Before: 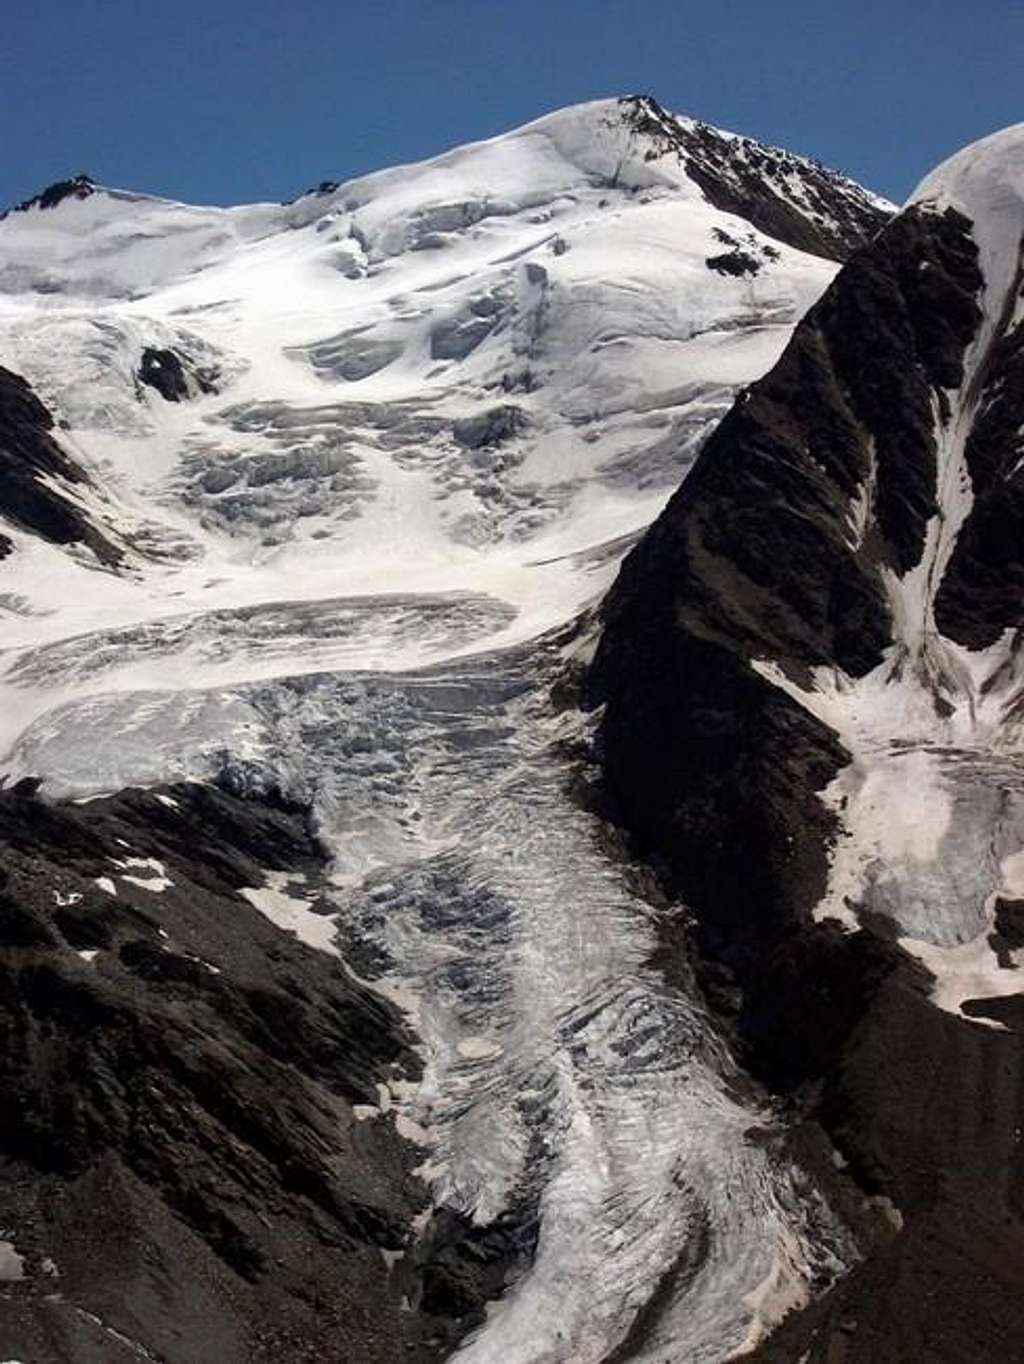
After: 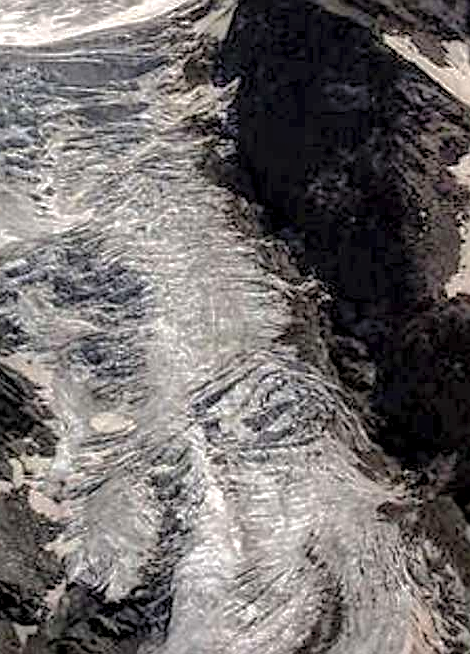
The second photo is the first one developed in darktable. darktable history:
crop: left 35.892%, top 45.838%, right 18.202%, bottom 6.165%
sharpen: amount 0.559
exposure: exposure 0.168 EV, compensate highlight preservation false
shadows and highlights: shadows 40.17, highlights -60.11
local contrast: highlights 29%, detail 150%
contrast brightness saturation: brightness 0.185, saturation -0.496
color correction: highlights b* 0.033, saturation 2.15
